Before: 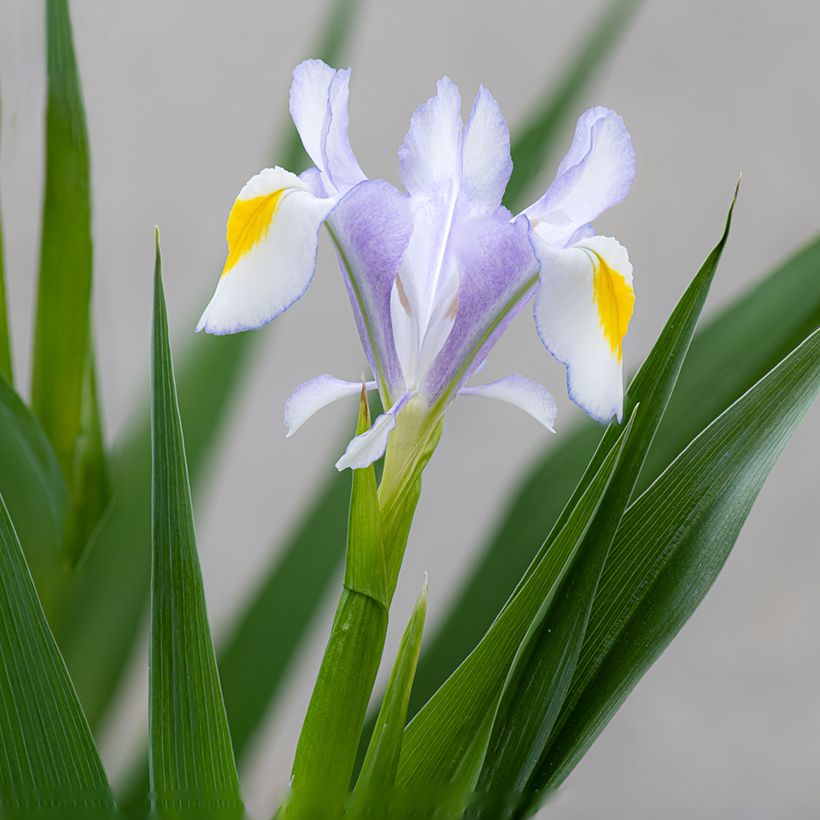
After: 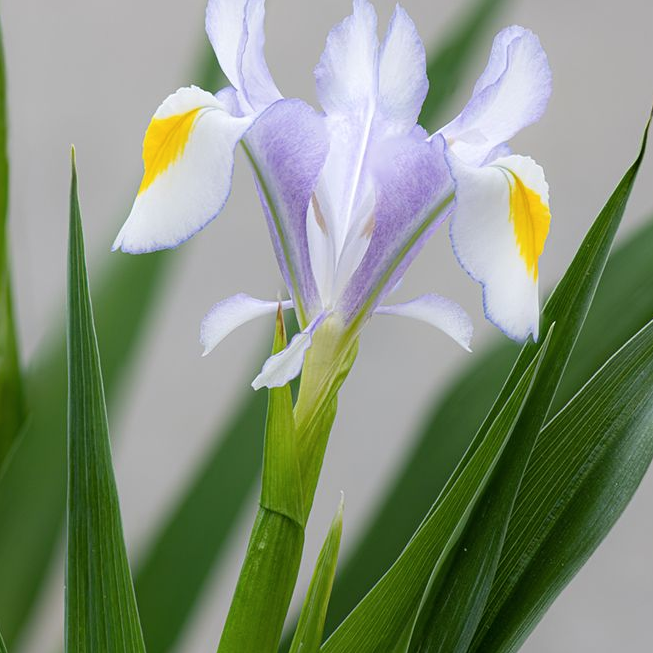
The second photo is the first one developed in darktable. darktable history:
crop and rotate: left 10.296%, top 9.894%, right 9.965%, bottom 10.382%
contrast brightness saturation: saturation -0.022
